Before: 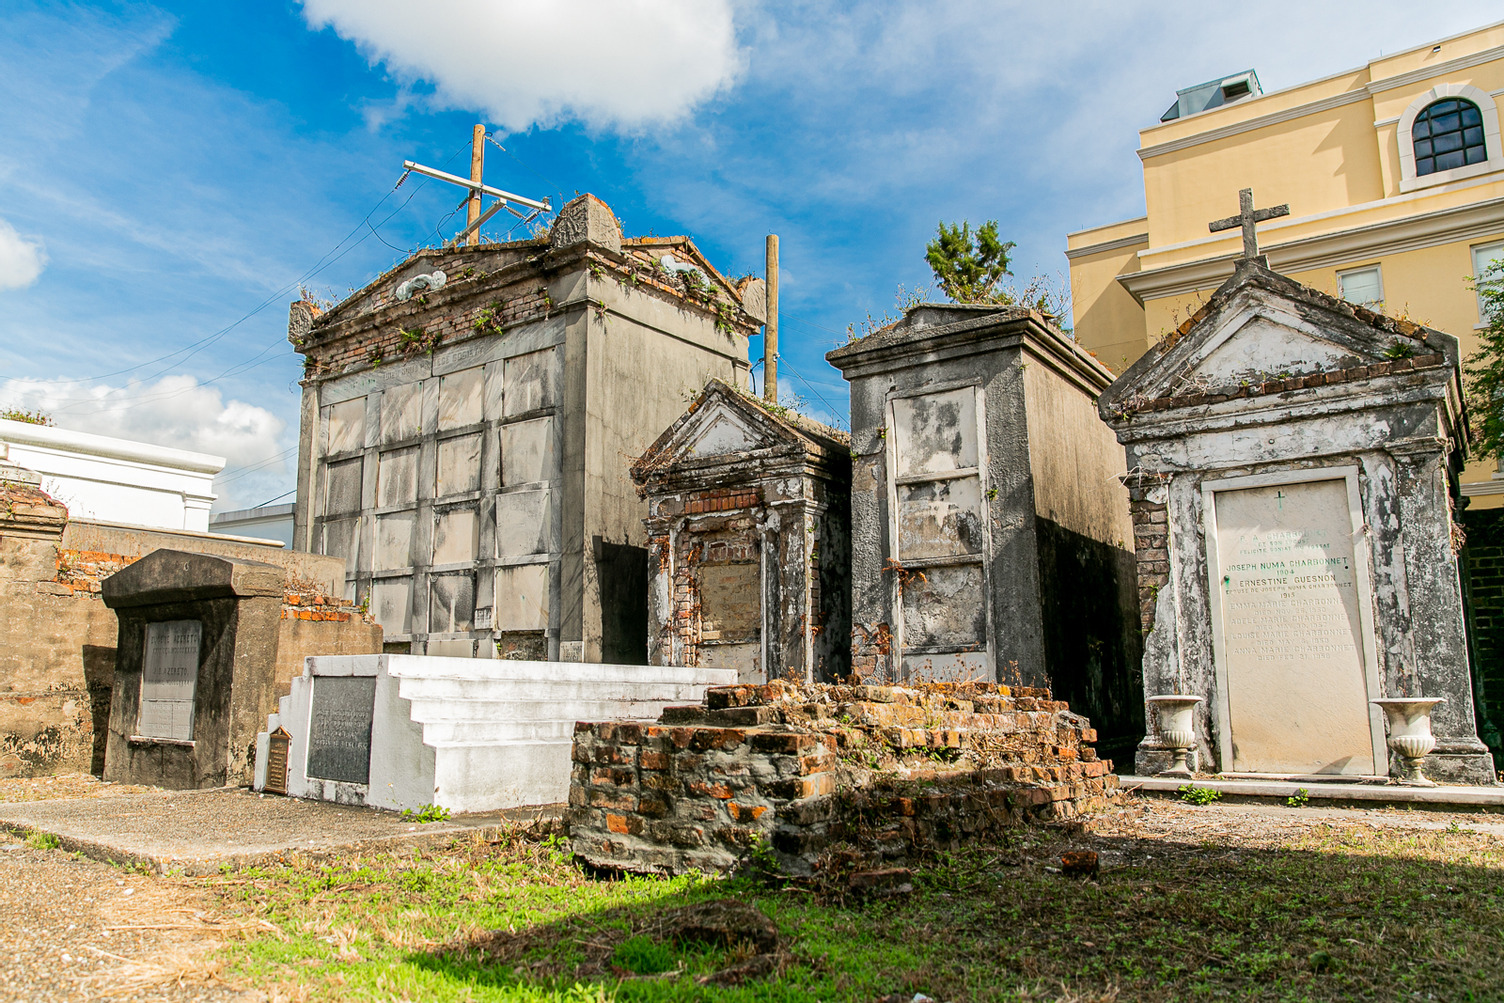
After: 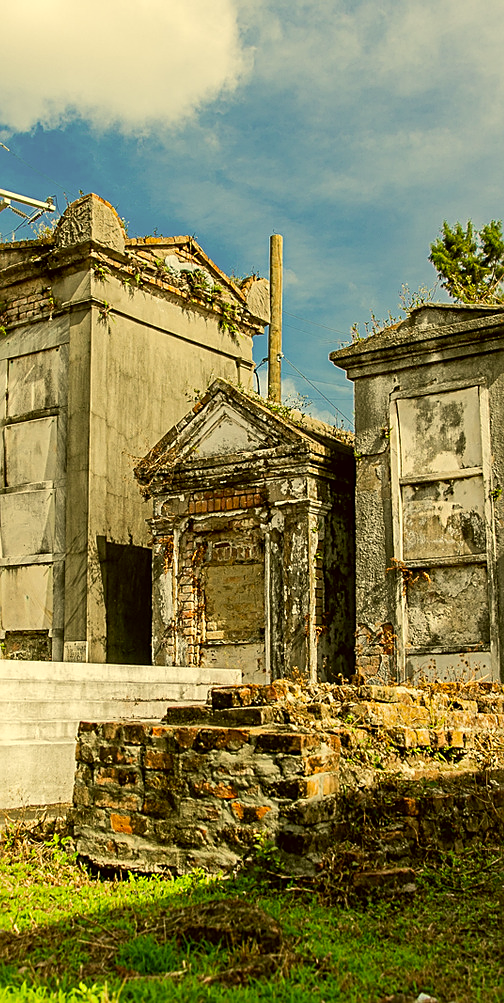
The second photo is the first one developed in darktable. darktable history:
crop: left 33.035%, right 33.442%
color correction: highlights a* 0.168, highlights b* 29.49, shadows a* -0.249, shadows b* 21.66
sharpen: on, module defaults
color zones: curves: ch1 [(0, 0.469) (0.01, 0.469) (0.12, 0.446) (0.248, 0.469) (0.5, 0.5) (0.748, 0.5) (0.99, 0.469) (1, 0.469)]
